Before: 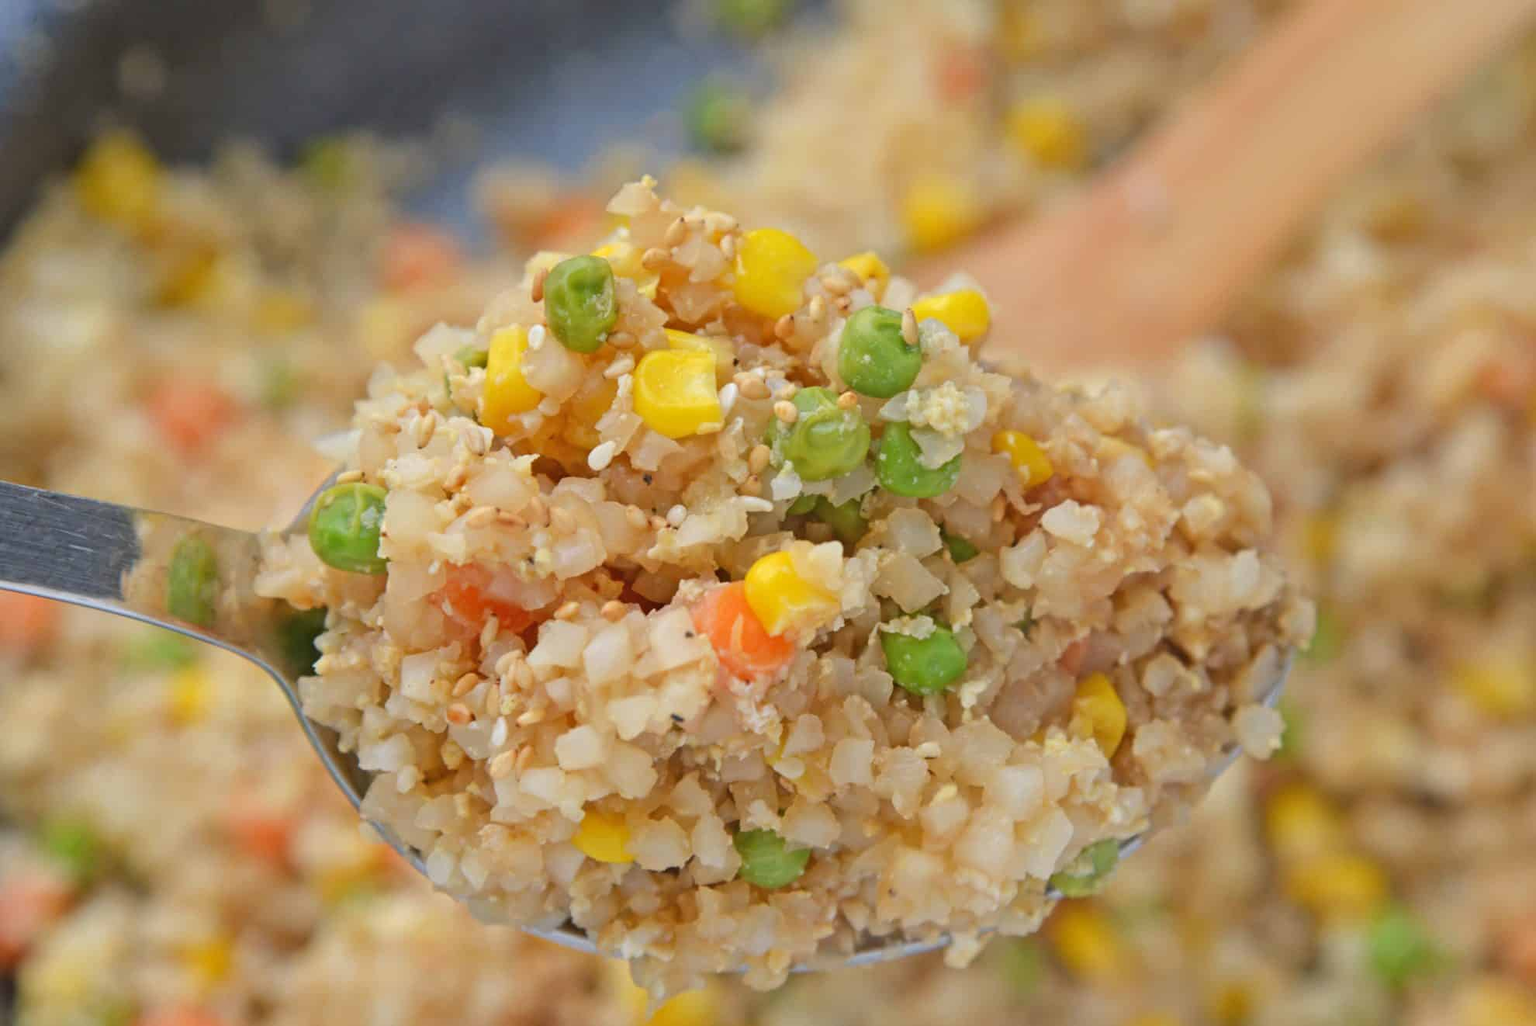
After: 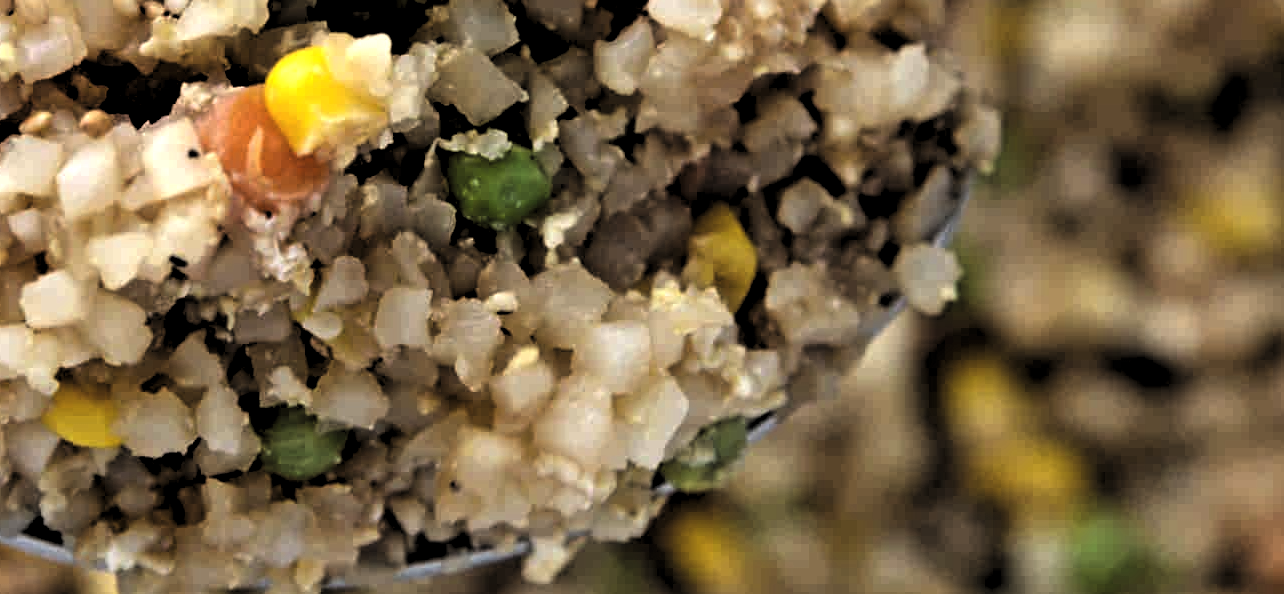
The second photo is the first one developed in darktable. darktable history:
crop and rotate: left 35.129%, top 50.24%, bottom 4.821%
exposure: black level correction 0, exposure 0.698 EV, compensate exposure bias true, compensate highlight preservation false
levels: levels [0.514, 0.759, 1]
